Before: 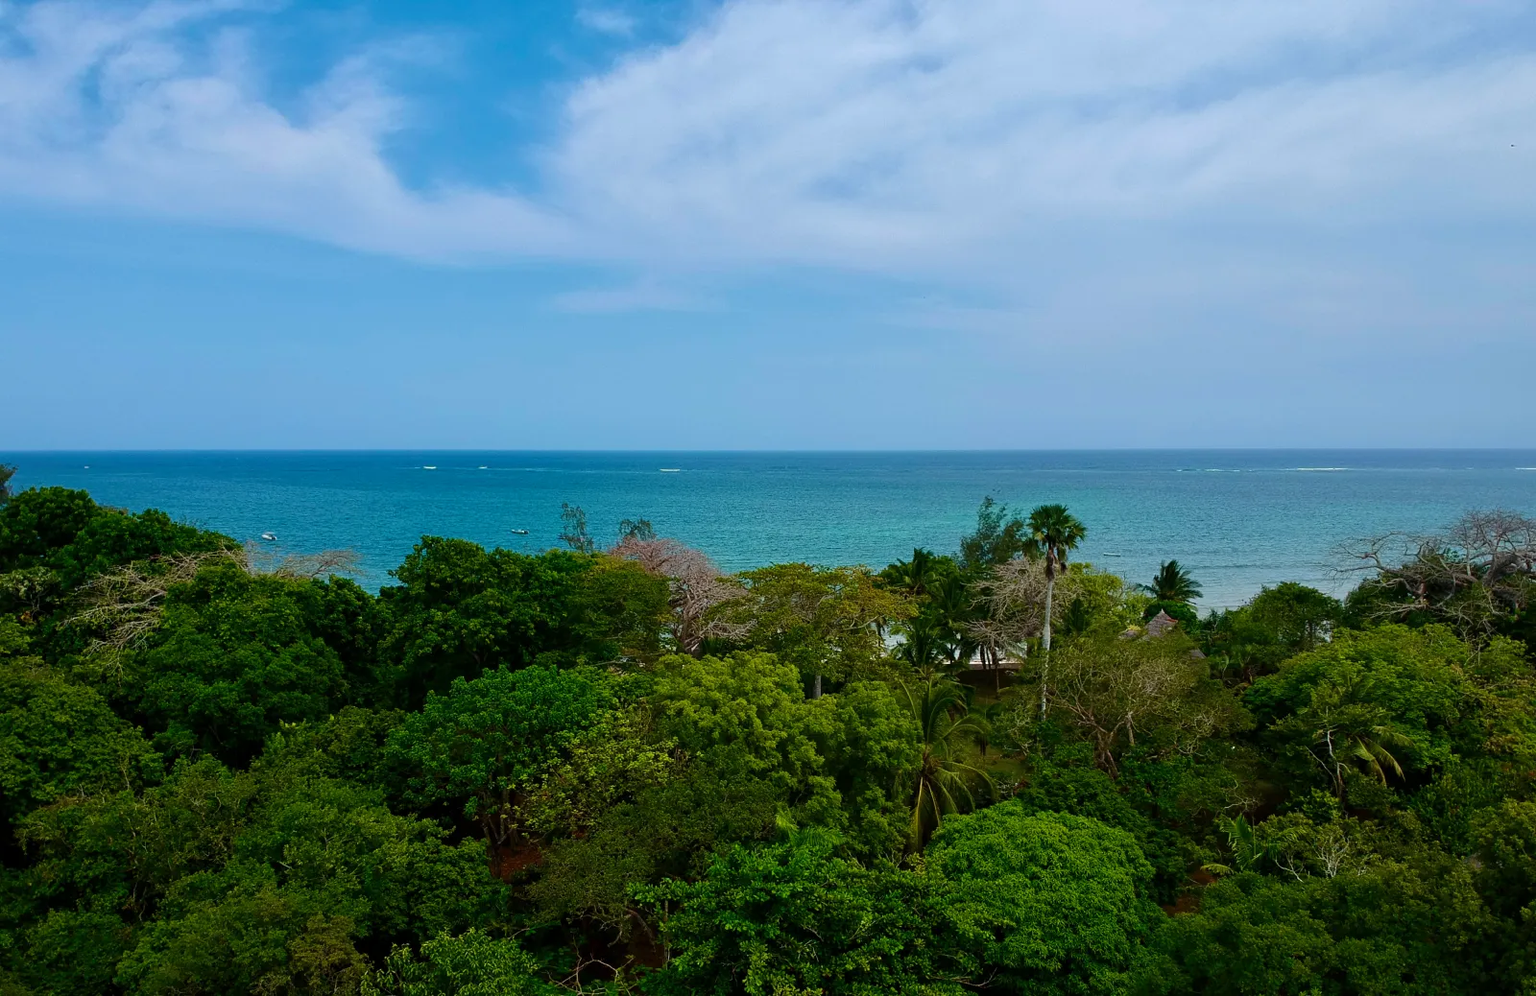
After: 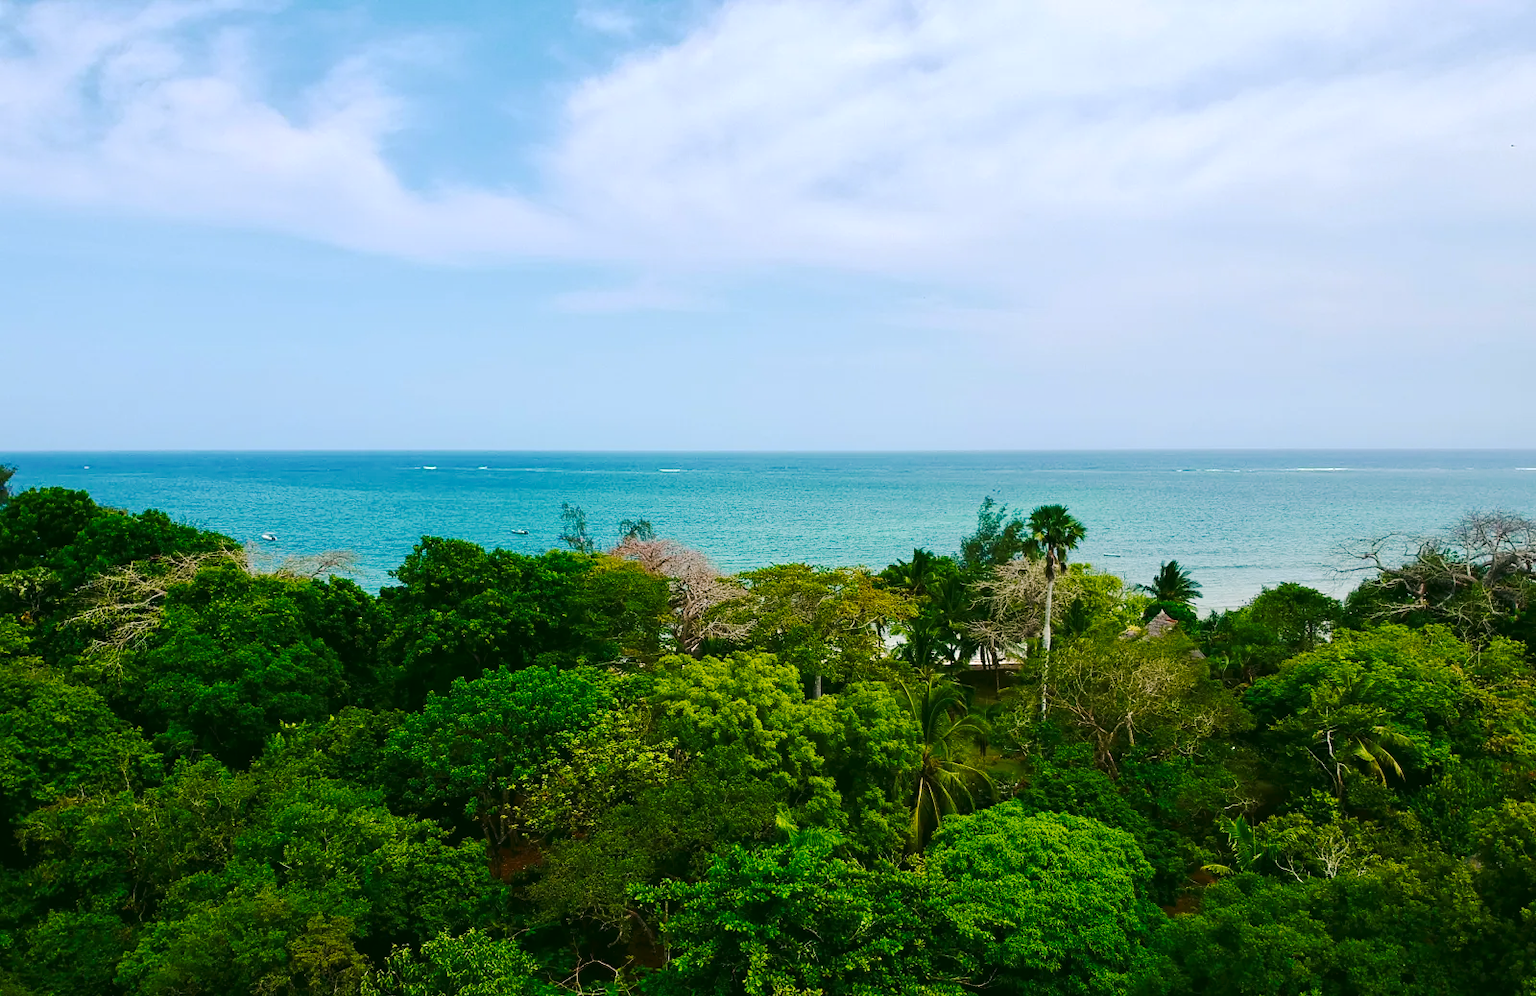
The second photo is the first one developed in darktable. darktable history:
tone curve: curves: ch0 [(0, 0) (0.003, 0.019) (0.011, 0.022) (0.025, 0.029) (0.044, 0.041) (0.069, 0.06) (0.1, 0.09) (0.136, 0.123) (0.177, 0.163) (0.224, 0.206) (0.277, 0.268) (0.335, 0.35) (0.399, 0.436) (0.468, 0.526) (0.543, 0.624) (0.623, 0.713) (0.709, 0.779) (0.801, 0.845) (0.898, 0.912) (1, 1)], preserve colors none
exposure: black level correction -0.002, exposure 0.54 EV, compensate highlight preservation false
color correction: highlights a* 4.02, highlights b* 4.98, shadows a* -7.55, shadows b* 4.98
